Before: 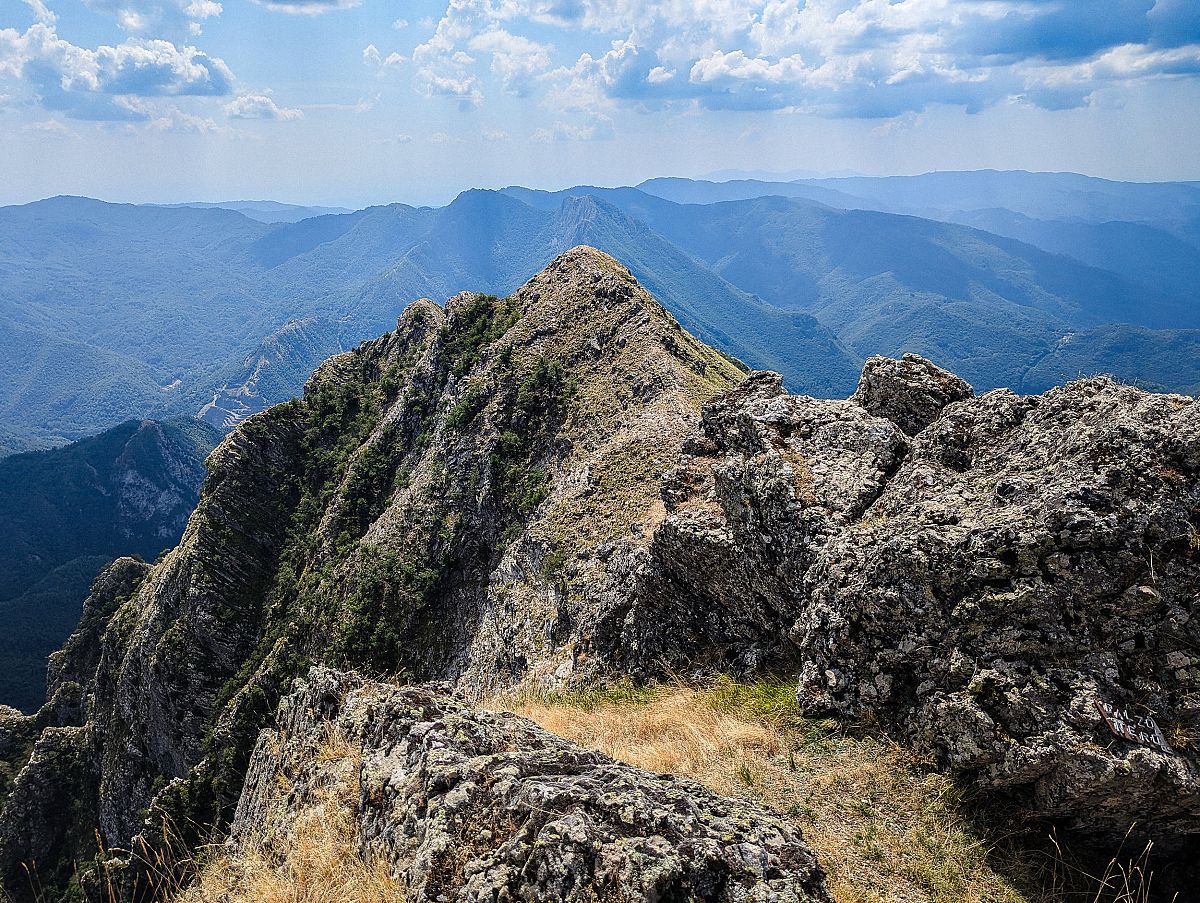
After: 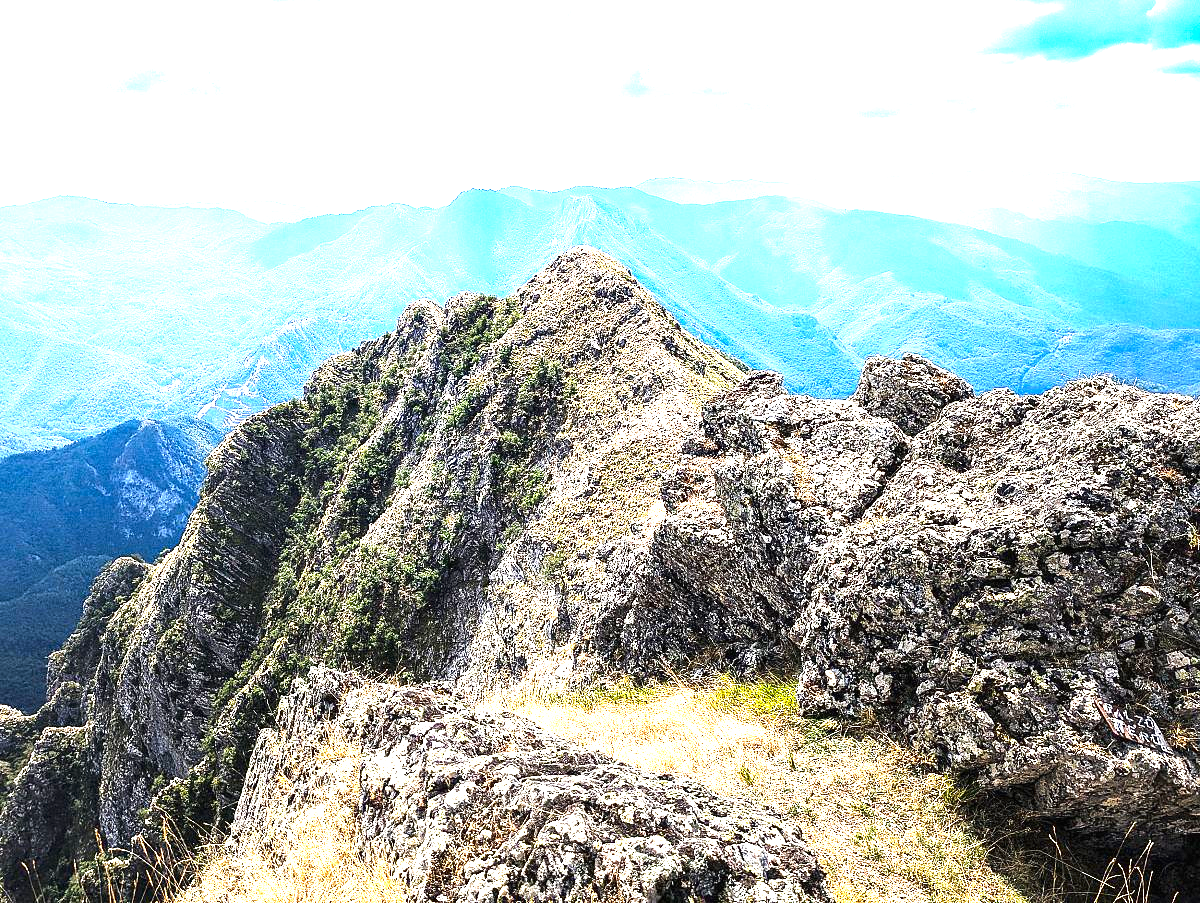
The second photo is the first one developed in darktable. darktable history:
vibrance: on, module defaults
exposure: black level correction 0, exposure 2.088 EV, compensate exposure bias true, compensate highlight preservation false
tone equalizer: -8 EV -0.417 EV, -7 EV -0.389 EV, -6 EV -0.333 EV, -5 EV -0.222 EV, -3 EV 0.222 EV, -2 EV 0.333 EV, -1 EV 0.389 EV, +0 EV 0.417 EV, edges refinement/feathering 500, mask exposure compensation -1.57 EV, preserve details no
